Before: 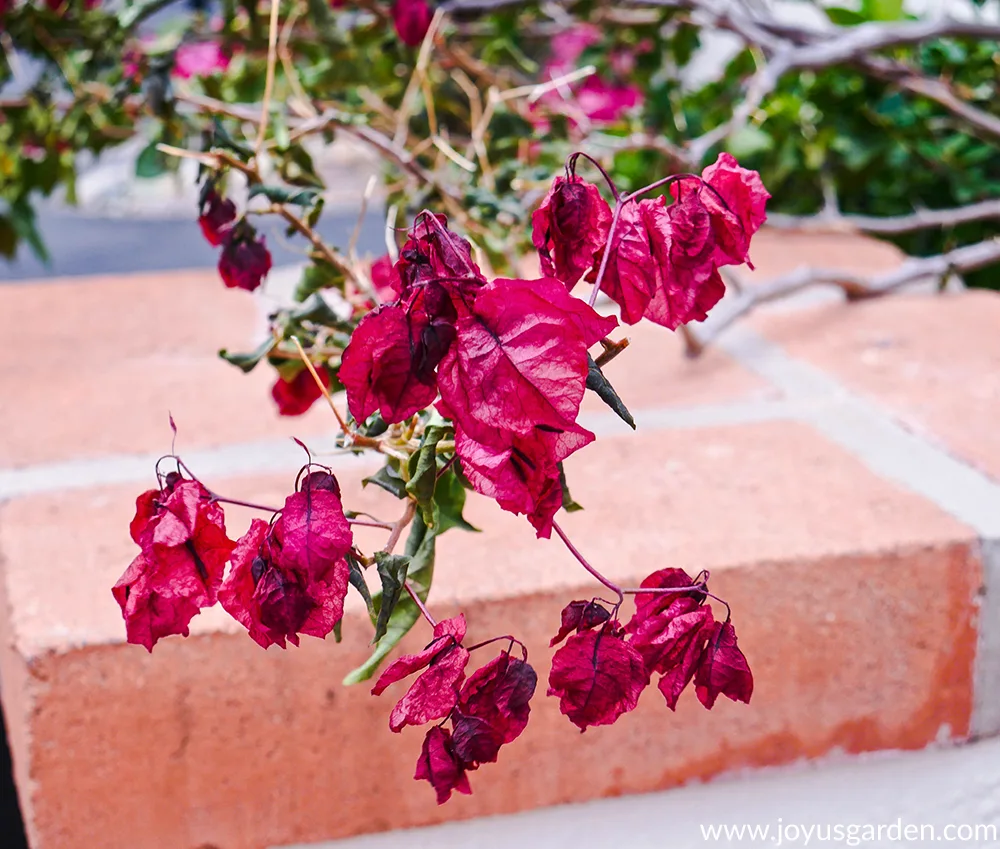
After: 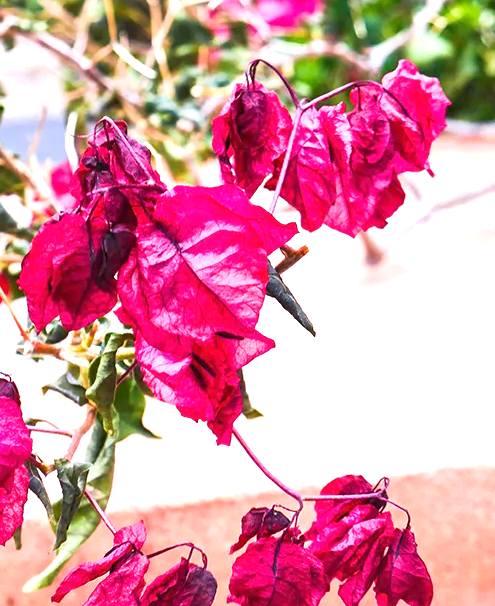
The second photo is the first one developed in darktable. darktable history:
crop: left 32.075%, top 10.976%, right 18.355%, bottom 17.596%
exposure: black level correction 0, exposure 1.1 EV, compensate exposure bias true, compensate highlight preservation false
